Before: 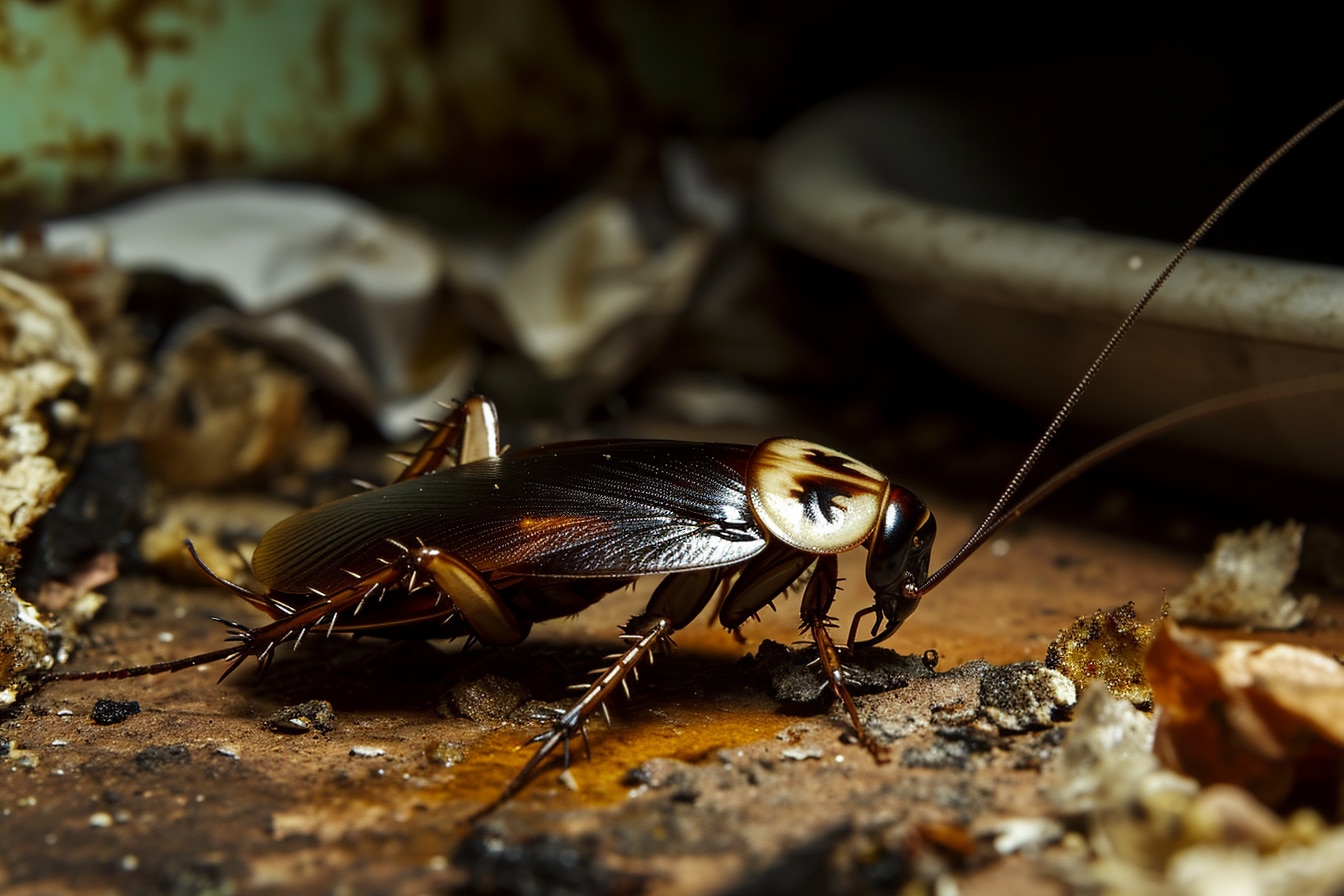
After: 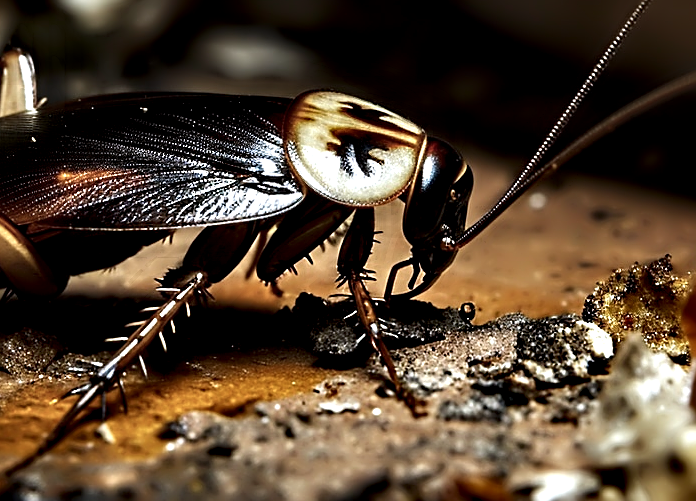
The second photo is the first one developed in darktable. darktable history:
crop: left 34.479%, top 38.822%, right 13.718%, bottom 5.172%
sharpen: on, module defaults
color calibration: illuminant as shot in camera, x 0.358, y 0.373, temperature 4628.91 K
contrast equalizer: y [[0.783, 0.666, 0.575, 0.77, 0.556, 0.501], [0.5 ×6], [0.5 ×6], [0, 0.02, 0.272, 0.399, 0.062, 0], [0 ×6]]
